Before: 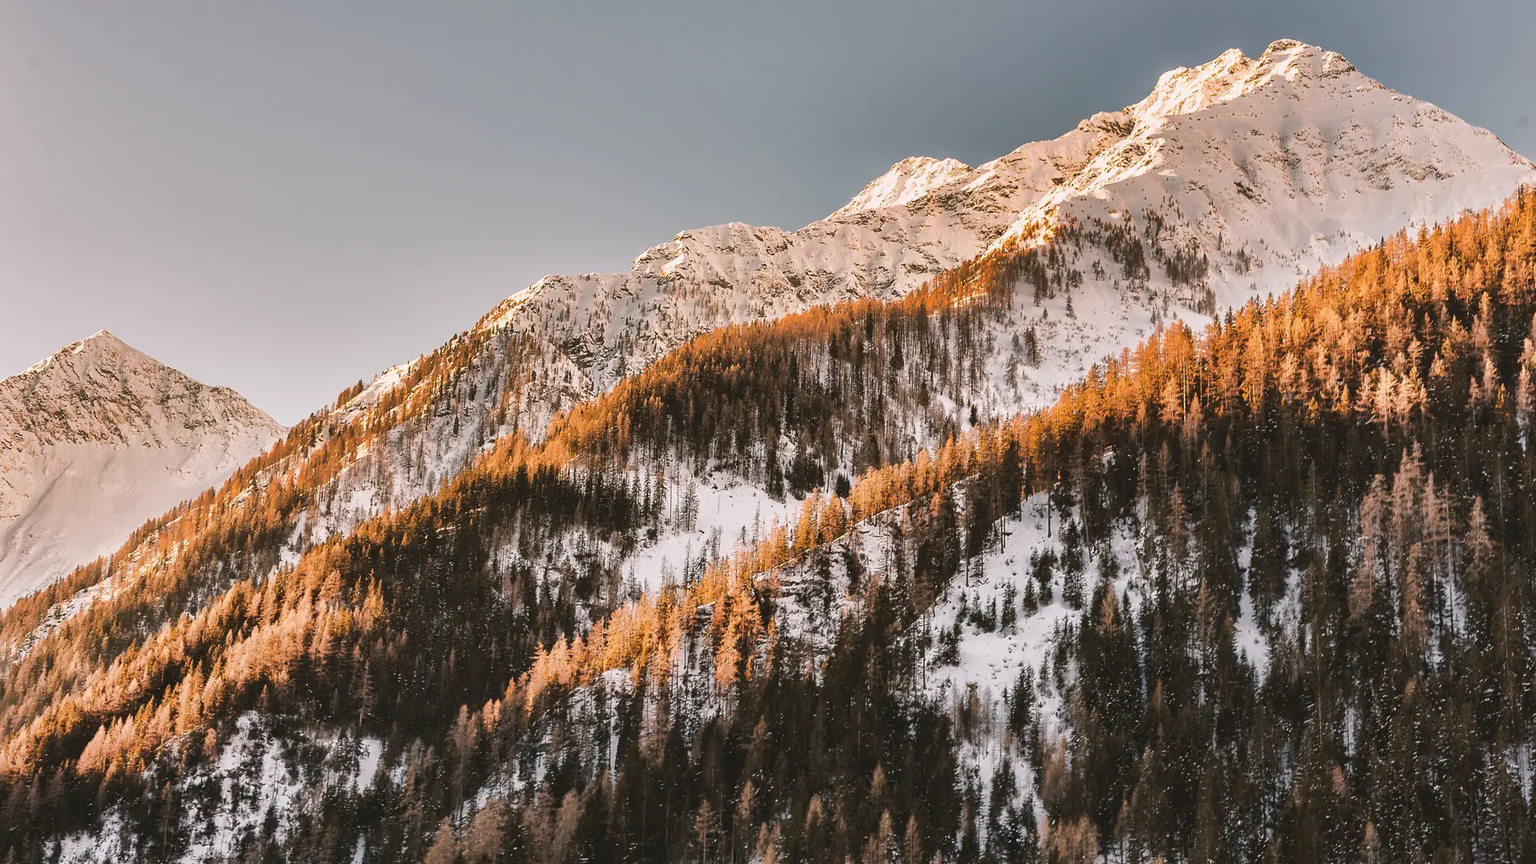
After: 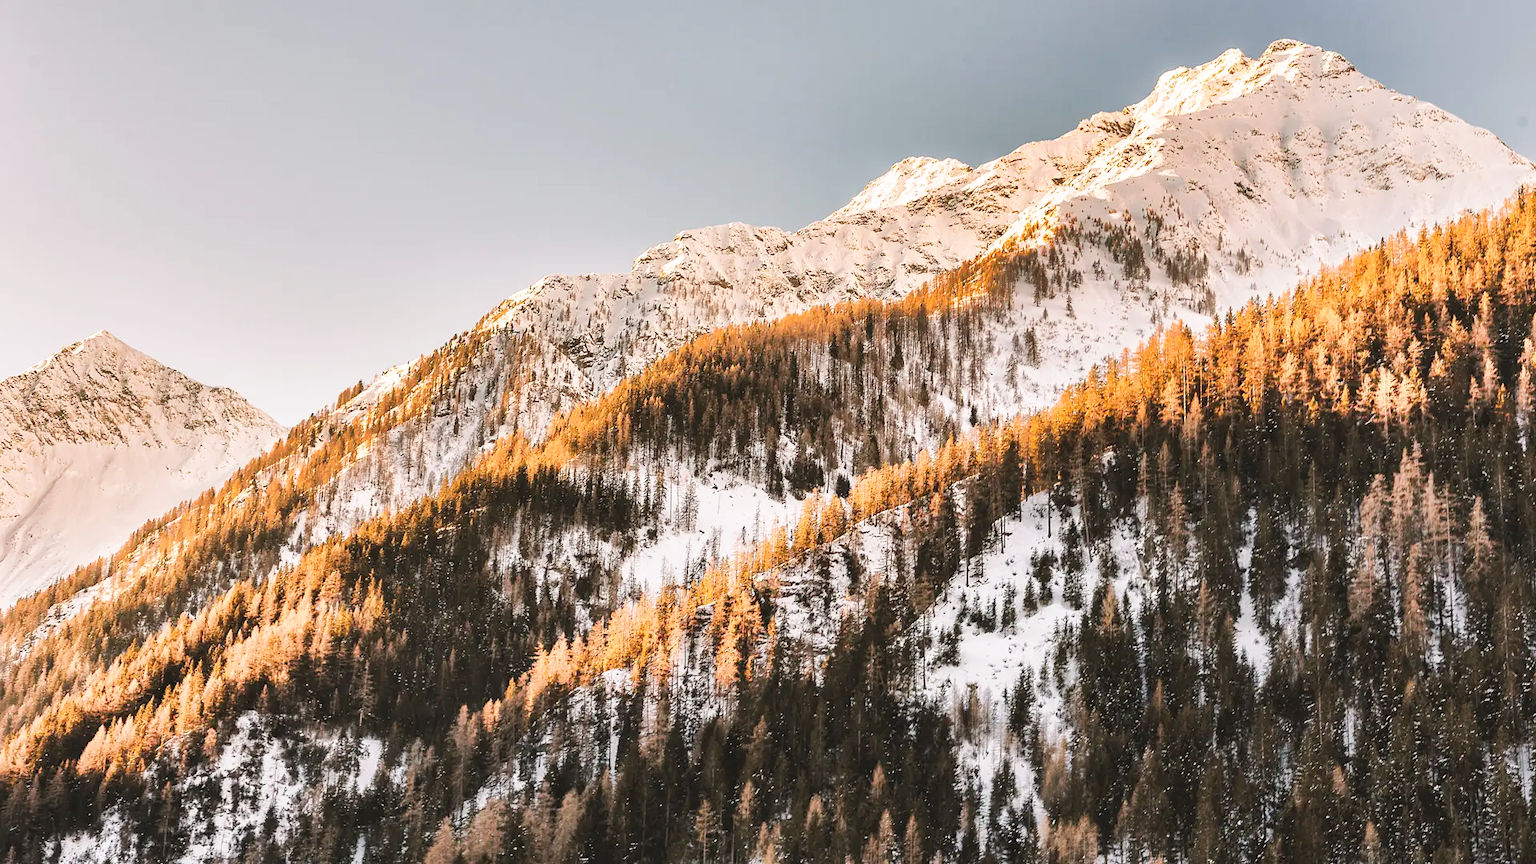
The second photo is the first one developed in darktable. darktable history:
levels: levels [0.073, 0.497, 0.972]
exposure: exposure -0.048 EV, compensate highlight preservation false
base curve: curves: ch0 [(0, 0) (0.204, 0.334) (0.55, 0.733) (1, 1)], preserve colors none
color zones: curves: ch1 [(0, 0.513) (0.143, 0.524) (0.286, 0.511) (0.429, 0.506) (0.571, 0.503) (0.714, 0.503) (0.857, 0.508) (1, 0.513)]
